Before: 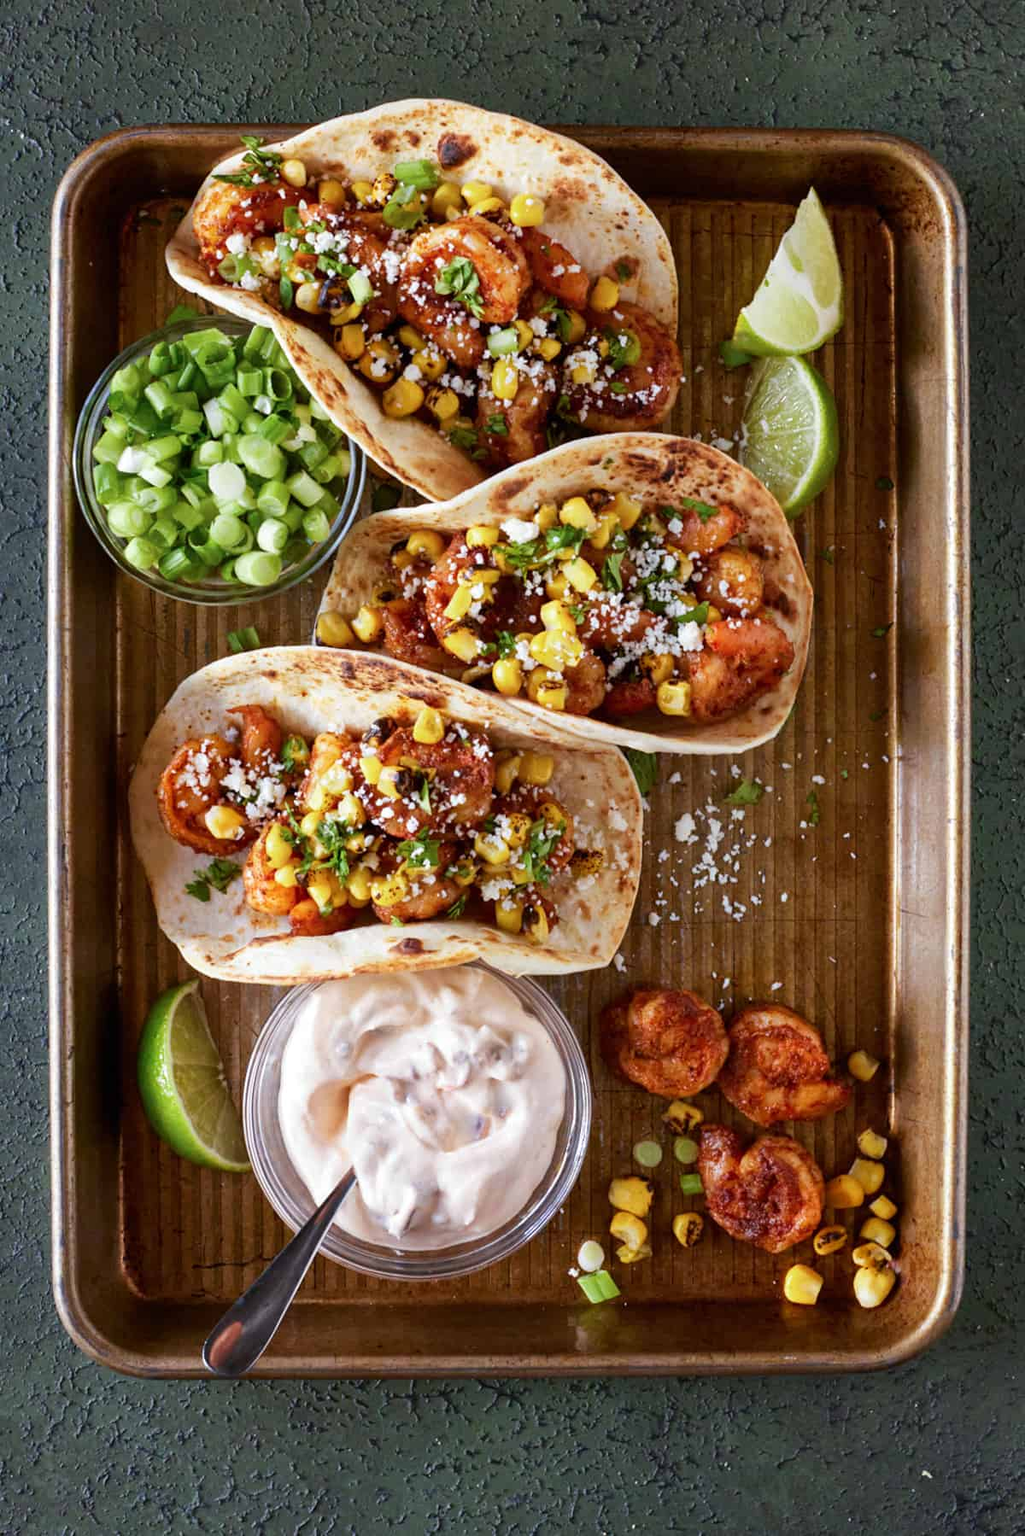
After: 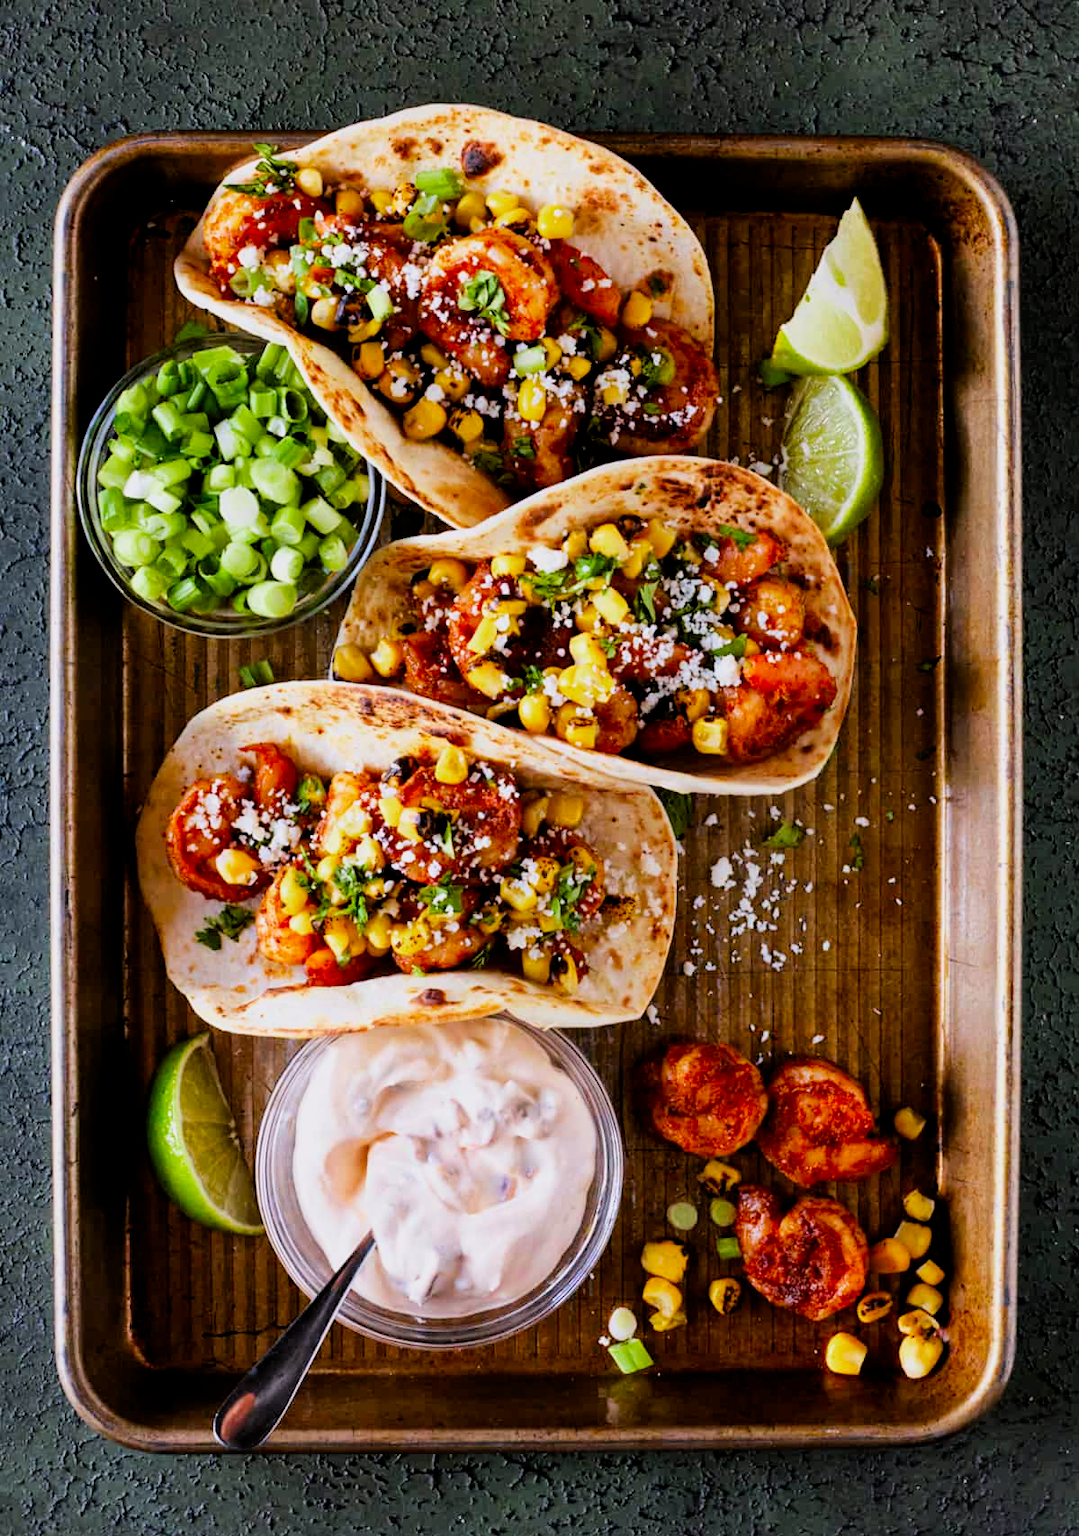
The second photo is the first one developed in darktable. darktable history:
crop and rotate: top 0%, bottom 5.097%
tone equalizer: -8 EV -0.417 EV, -7 EV -0.389 EV, -6 EV -0.333 EV, -5 EV -0.222 EV, -3 EV 0.222 EV, -2 EV 0.333 EV, -1 EV 0.389 EV, +0 EV 0.417 EV, edges refinement/feathering 500, mask exposure compensation -1.25 EV, preserve details no
white balance: red 1.009, blue 1.027
filmic rgb: black relative exposure -7.6 EV, white relative exposure 4.64 EV, threshold 3 EV, target black luminance 0%, hardness 3.55, latitude 50.51%, contrast 1.033, highlights saturation mix 10%, shadows ↔ highlights balance -0.198%, color science v4 (2020), enable highlight reconstruction true
